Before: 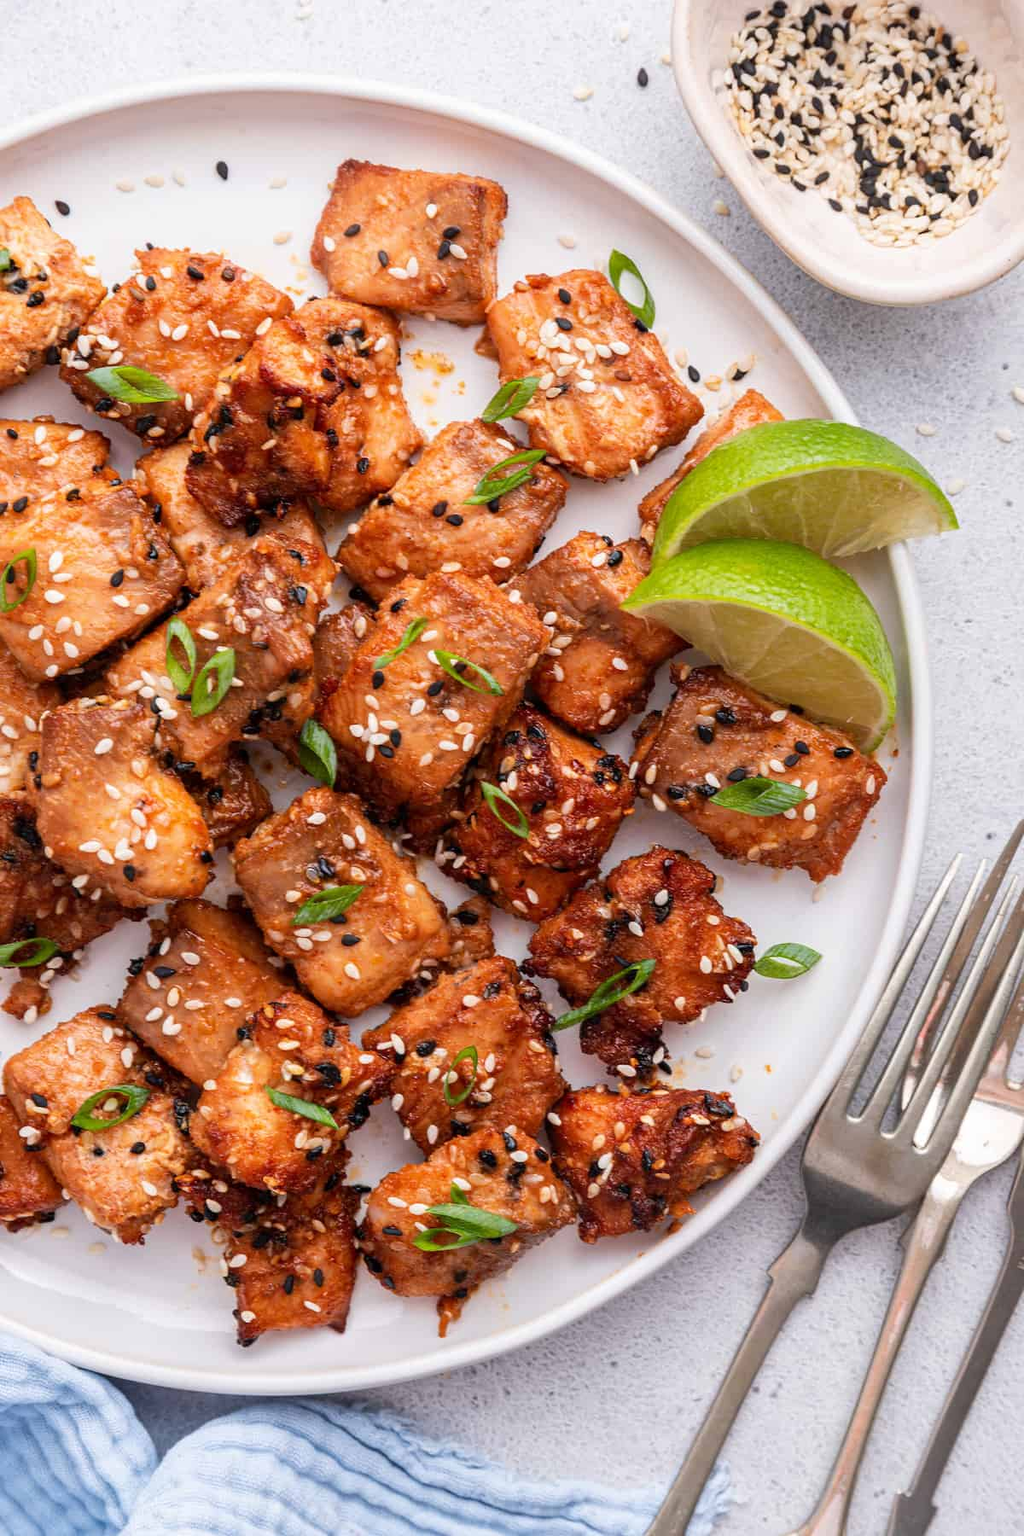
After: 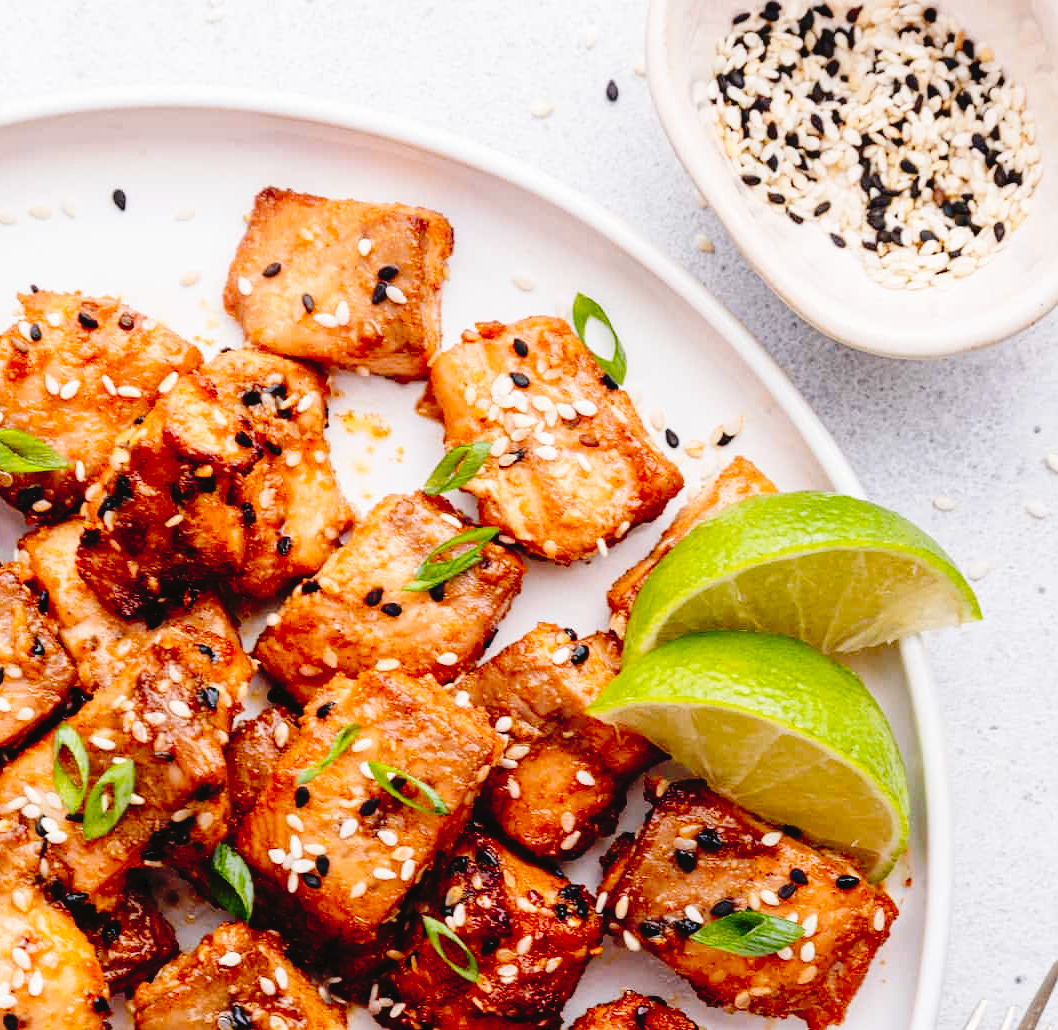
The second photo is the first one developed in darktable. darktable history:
crop and rotate: left 11.812%, bottom 42.776%
tone curve: curves: ch0 [(0, 0) (0.003, 0.03) (0.011, 0.03) (0.025, 0.033) (0.044, 0.035) (0.069, 0.04) (0.1, 0.046) (0.136, 0.052) (0.177, 0.08) (0.224, 0.121) (0.277, 0.225) (0.335, 0.343) (0.399, 0.456) (0.468, 0.555) (0.543, 0.647) (0.623, 0.732) (0.709, 0.808) (0.801, 0.886) (0.898, 0.947) (1, 1)], preserve colors none
rotate and perspective: automatic cropping original format, crop left 0, crop top 0
